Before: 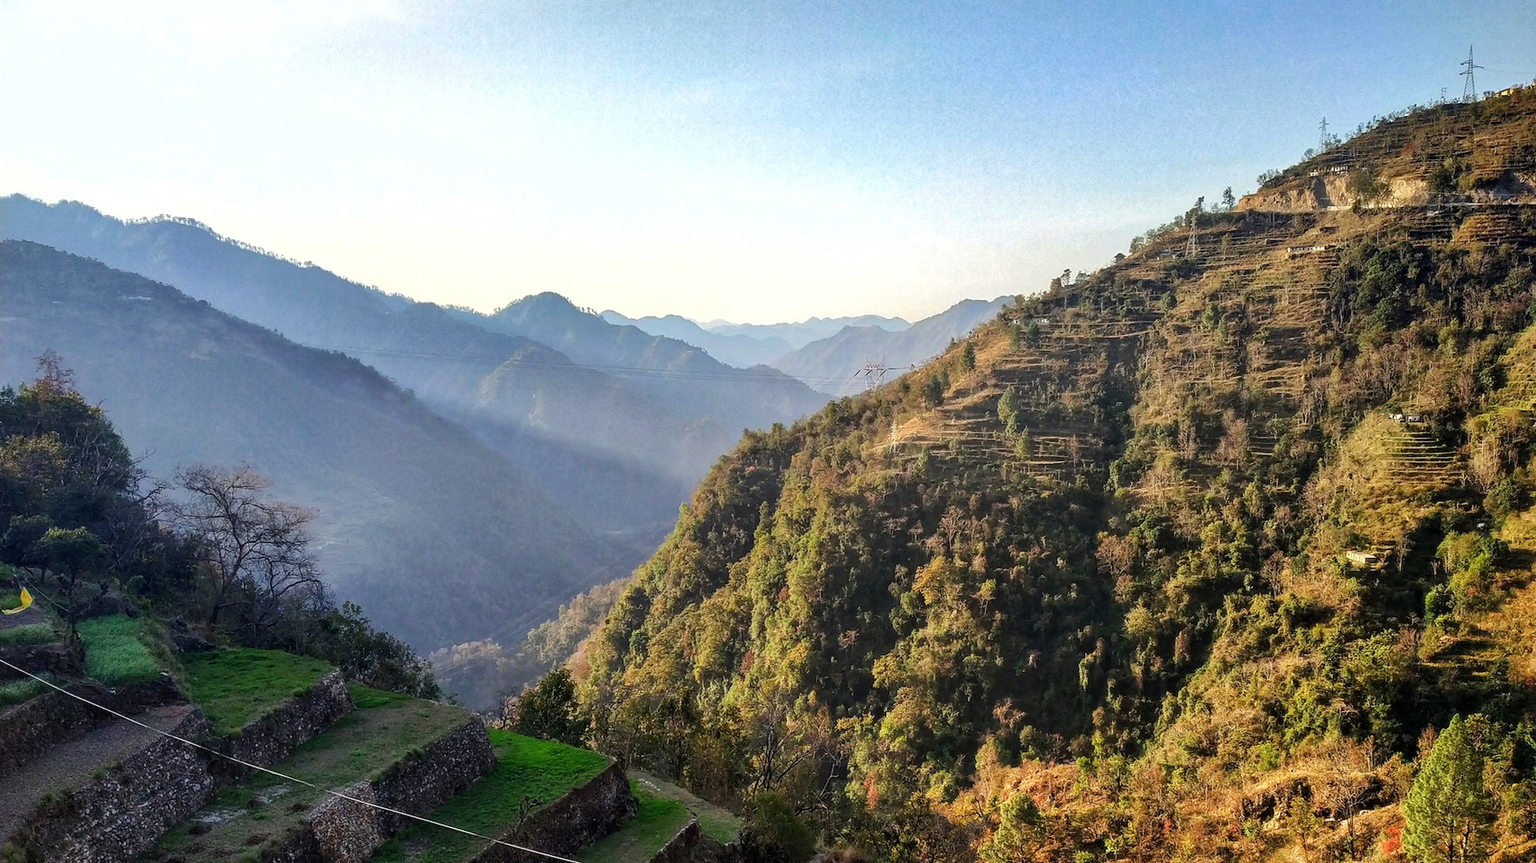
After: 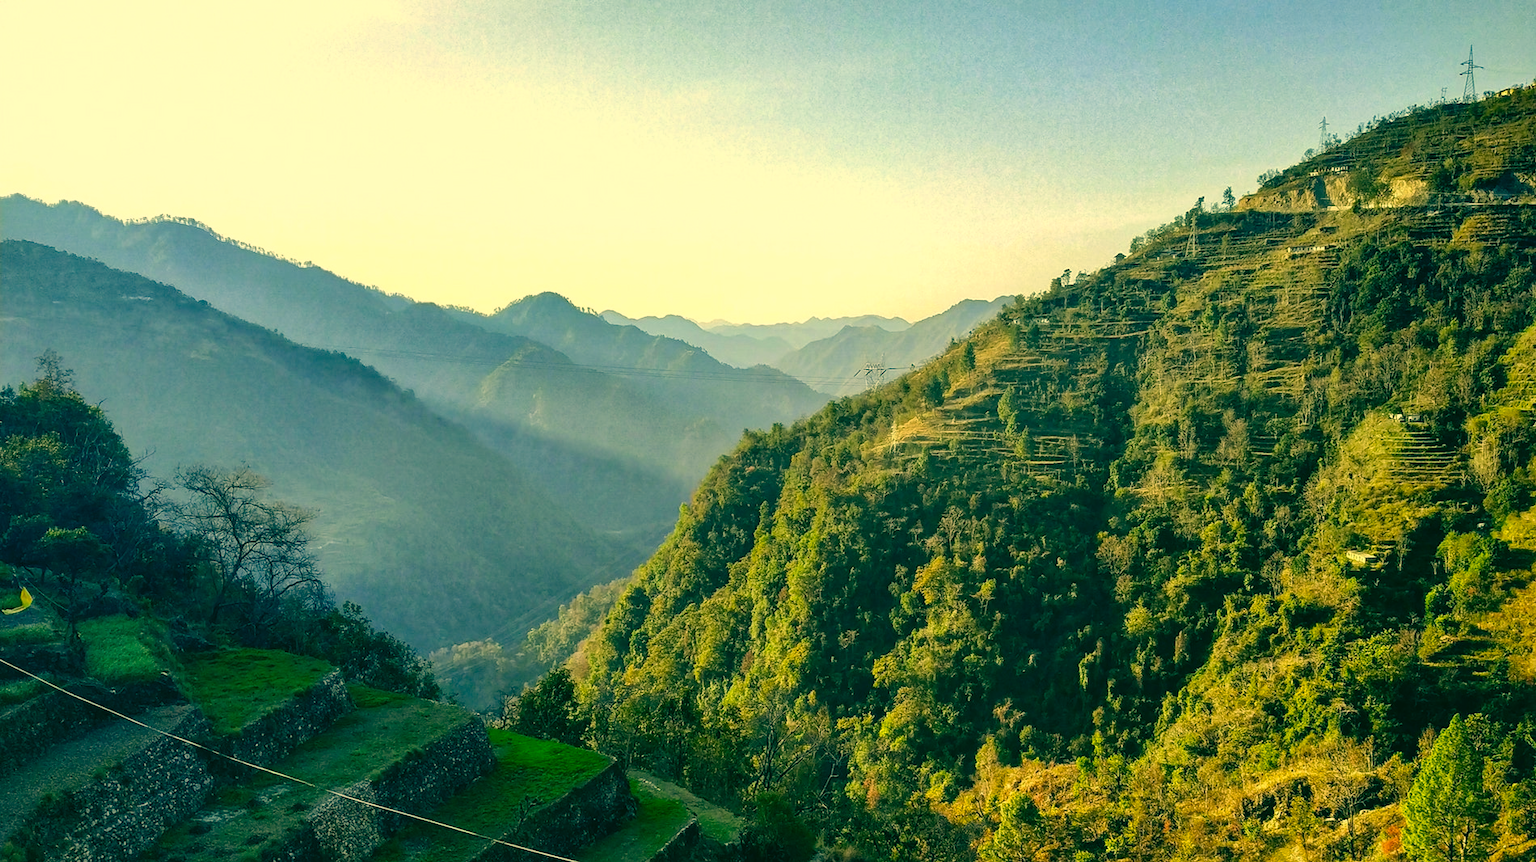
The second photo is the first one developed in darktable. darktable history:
color correction: highlights a* 2.12, highlights b* 34.53, shadows a* -36.05, shadows b* -5.34
